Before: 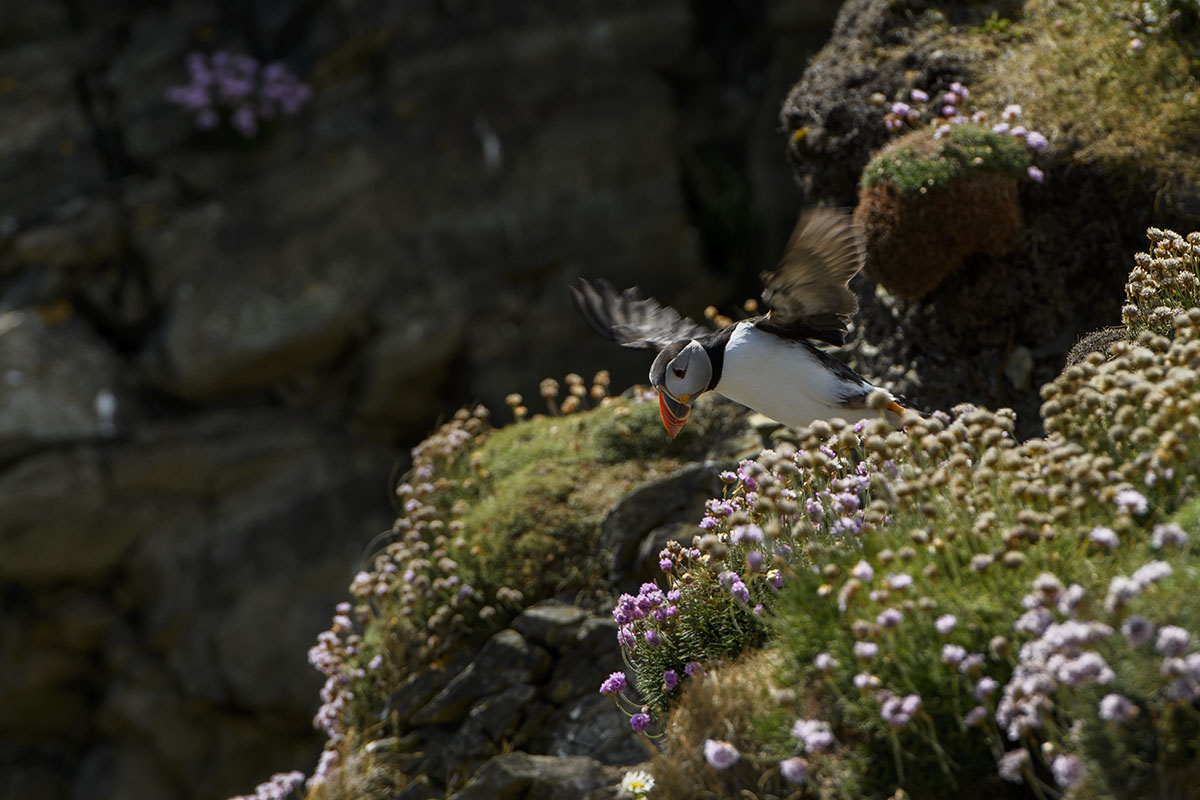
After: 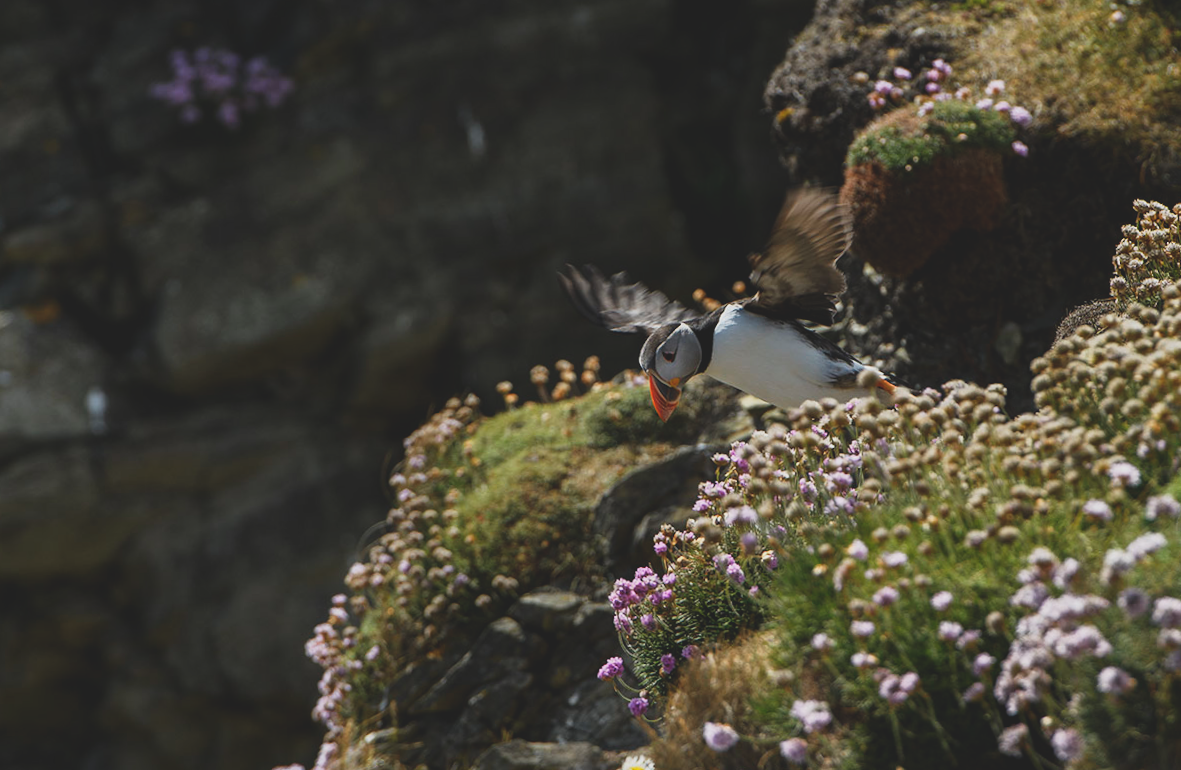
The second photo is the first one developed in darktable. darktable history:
rotate and perspective: rotation -1.42°, crop left 0.016, crop right 0.984, crop top 0.035, crop bottom 0.965
exposure: black level correction -0.015, exposure -0.5 EV, compensate highlight preservation false
base curve: curves: ch0 [(0, 0) (0.088, 0.125) (0.176, 0.251) (0.354, 0.501) (0.613, 0.749) (1, 0.877)], preserve colors none
